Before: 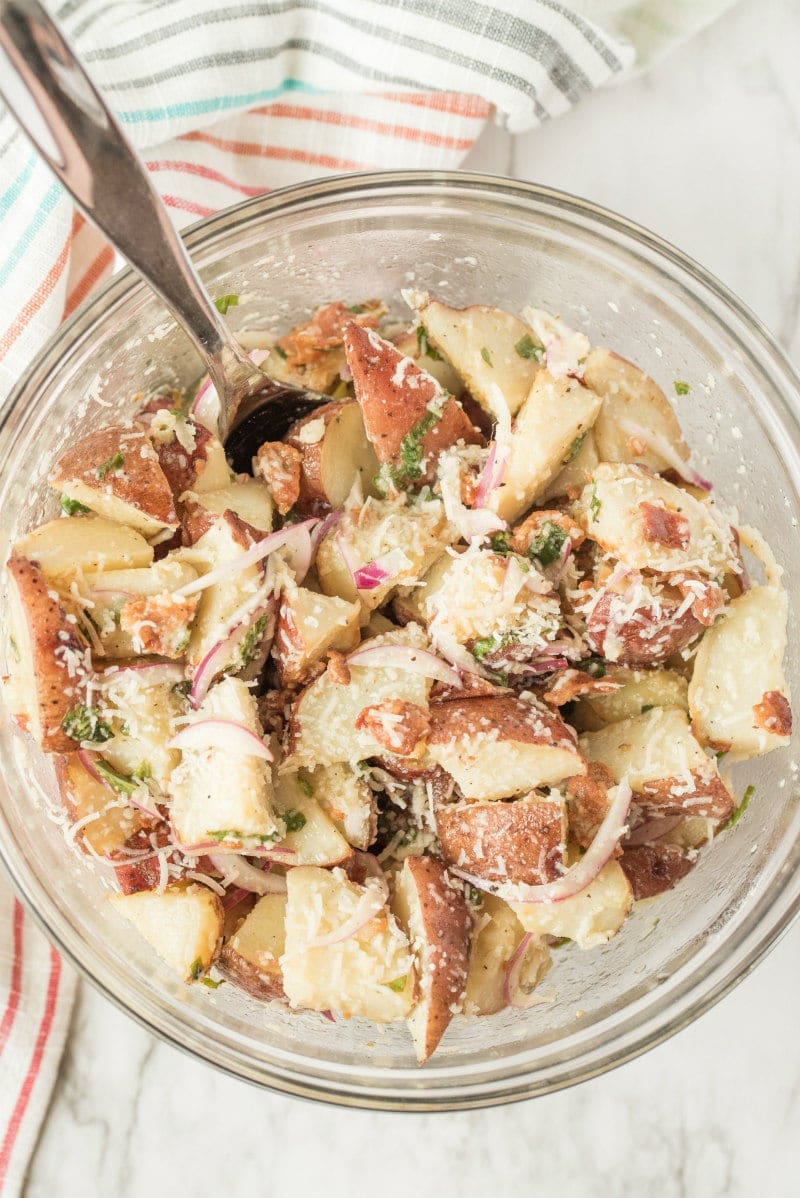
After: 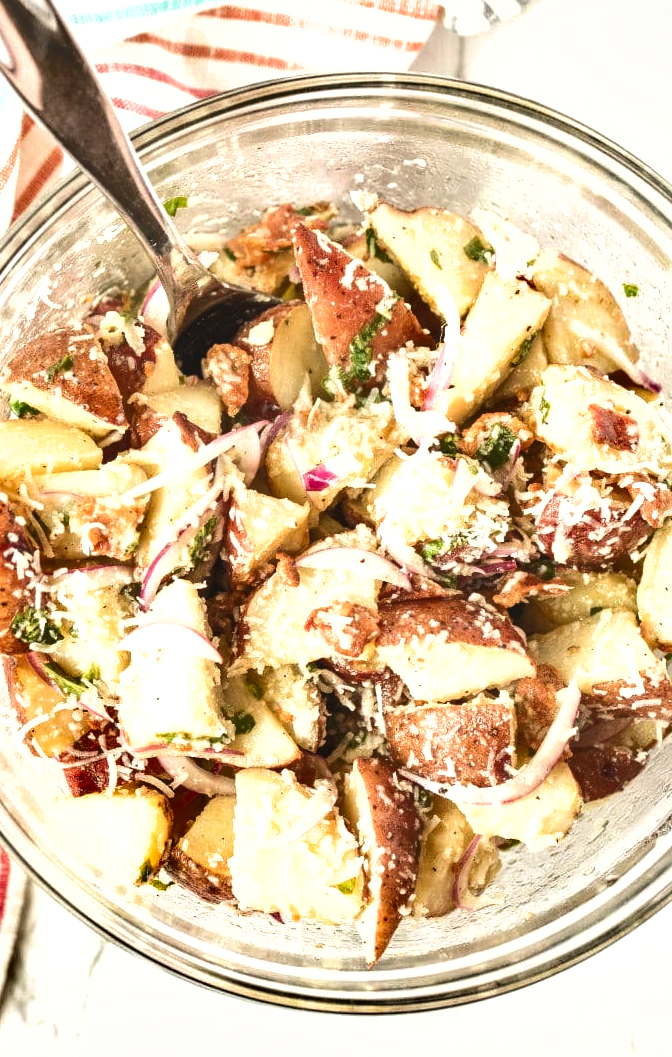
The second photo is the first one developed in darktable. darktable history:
shadows and highlights: shadows 12, white point adjustment 1.2, soften with gaussian
exposure: black level correction -0.005, exposure 0.622 EV, compensate highlight preservation false
crop: left 6.446%, top 8.188%, right 9.538%, bottom 3.548%
